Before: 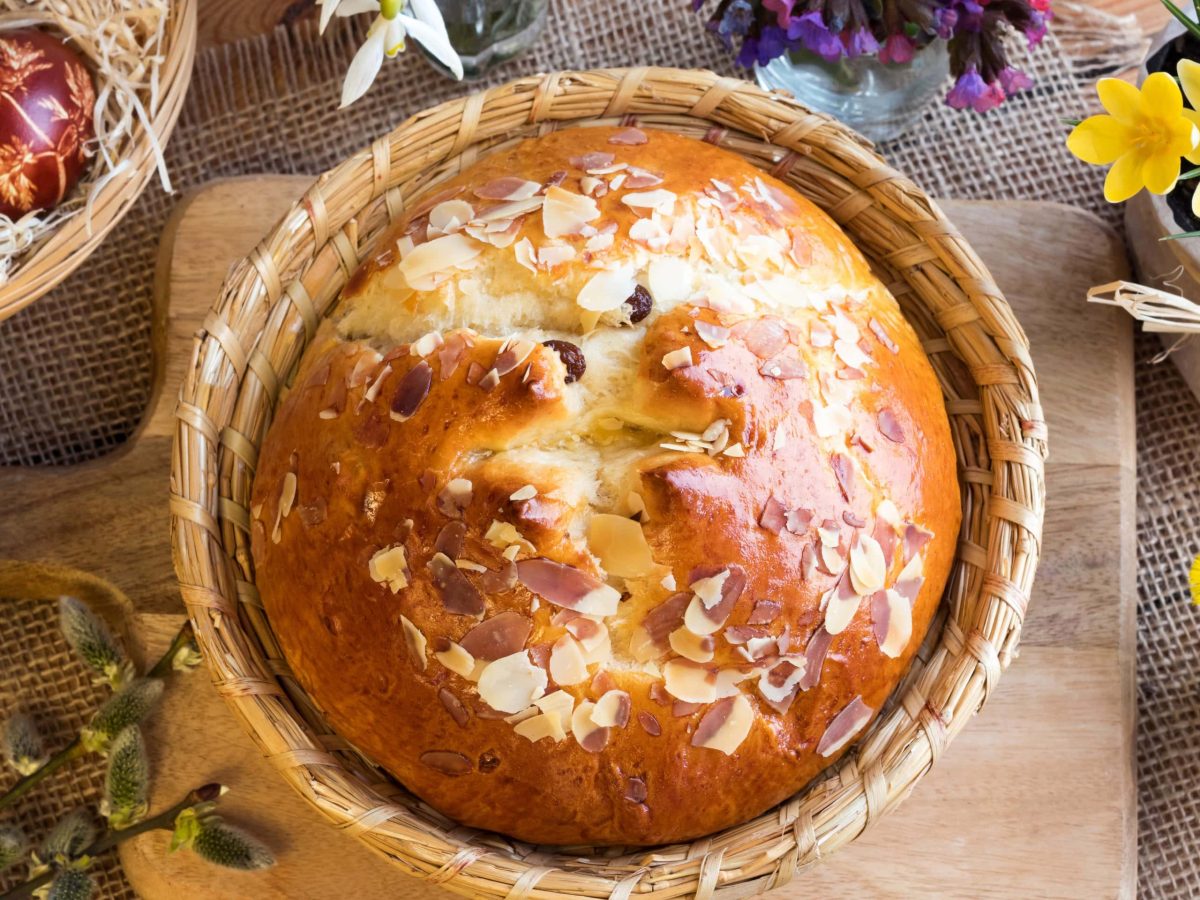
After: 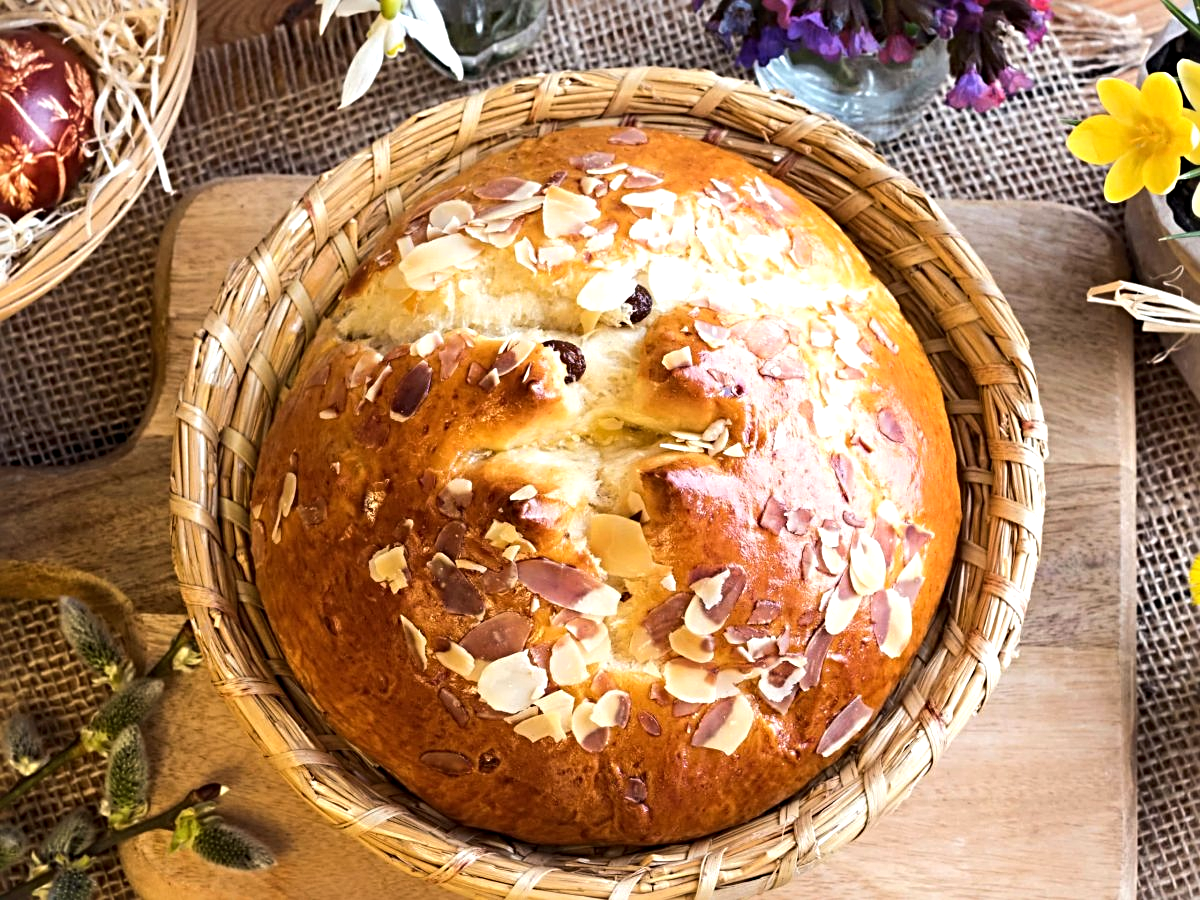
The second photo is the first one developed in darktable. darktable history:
sharpen: radius 4
tone equalizer: -8 EV -0.417 EV, -7 EV -0.389 EV, -6 EV -0.333 EV, -5 EV -0.222 EV, -3 EV 0.222 EV, -2 EV 0.333 EV, -1 EV 0.389 EV, +0 EV 0.417 EV, edges refinement/feathering 500, mask exposure compensation -1.57 EV, preserve details no
